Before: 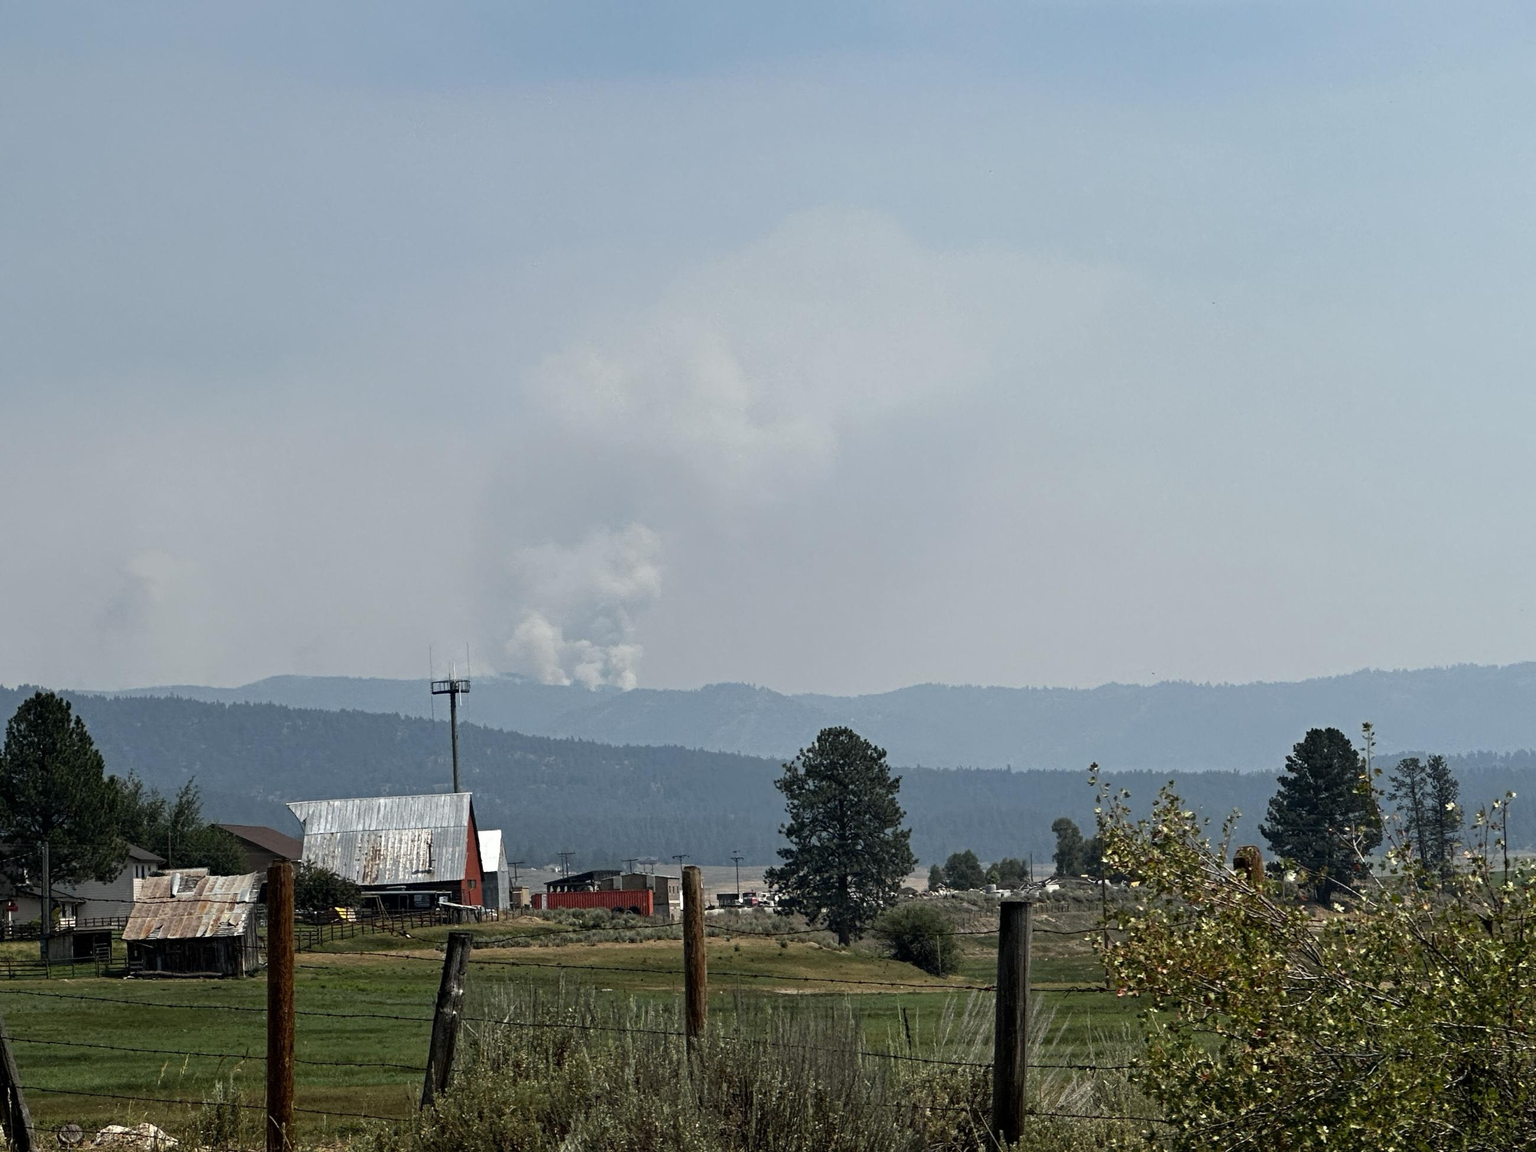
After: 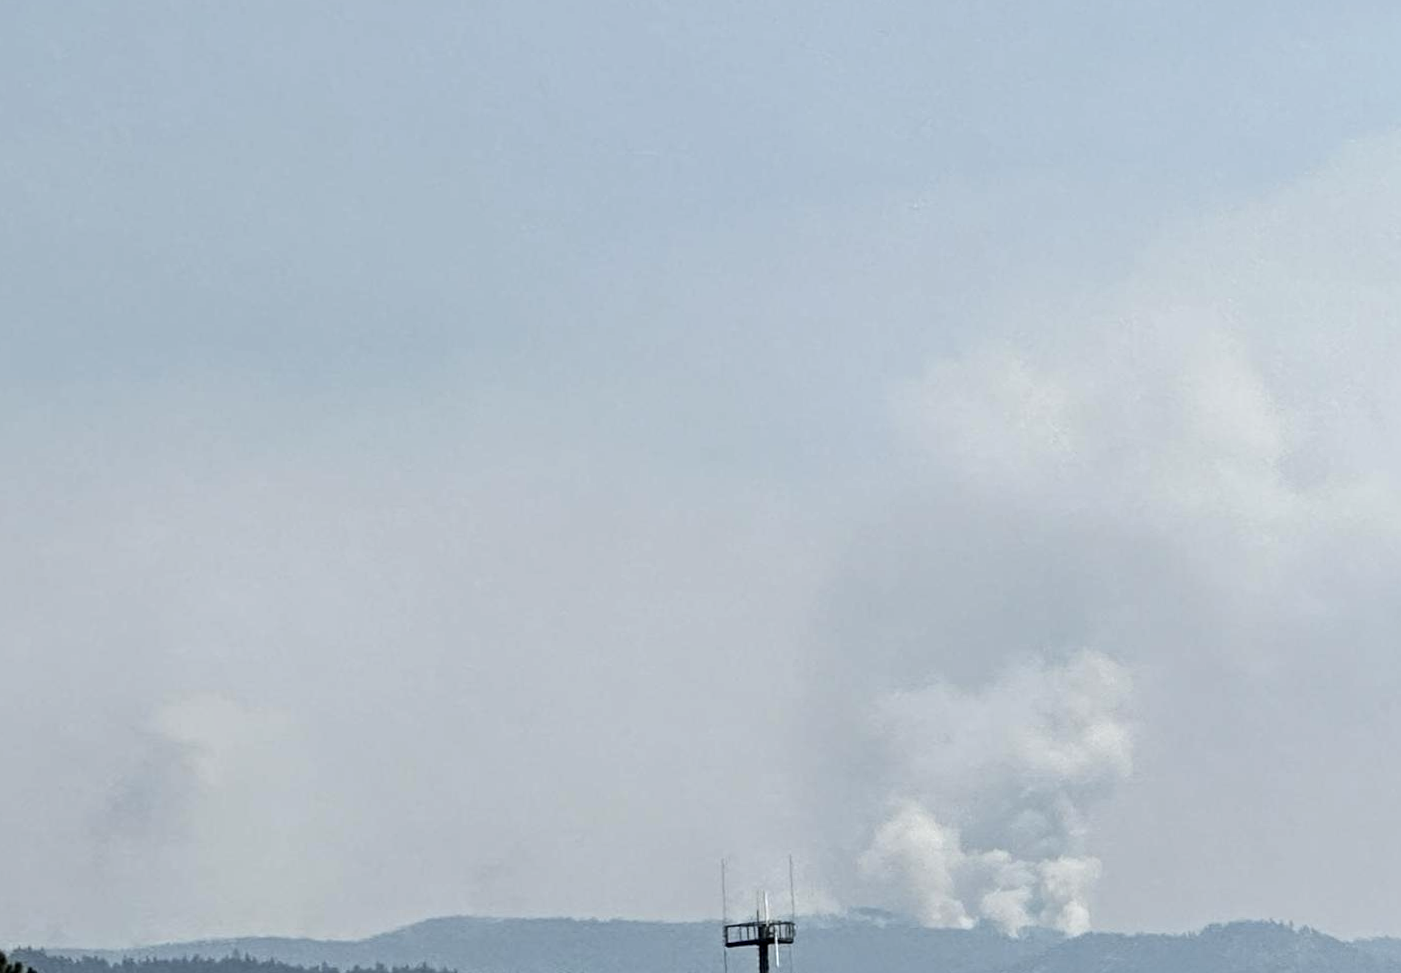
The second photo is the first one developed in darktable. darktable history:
tone equalizer: -8 EV -0.417 EV, -7 EV -0.389 EV, -6 EV -0.333 EV, -5 EV -0.222 EV, -3 EV 0.222 EV, -2 EV 0.333 EV, -1 EV 0.389 EV, +0 EV 0.417 EV, edges refinement/feathering 500, mask exposure compensation -1.57 EV, preserve details no
white balance: emerald 1
crop and rotate: left 3.047%, top 7.509%, right 42.236%, bottom 37.598%
rotate and perspective: rotation -0.013°, lens shift (vertical) -0.027, lens shift (horizontal) 0.178, crop left 0.016, crop right 0.989, crop top 0.082, crop bottom 0.918
local contrast: highlights 100%, shadows 100%, detail 120%, midtone range 0.2
